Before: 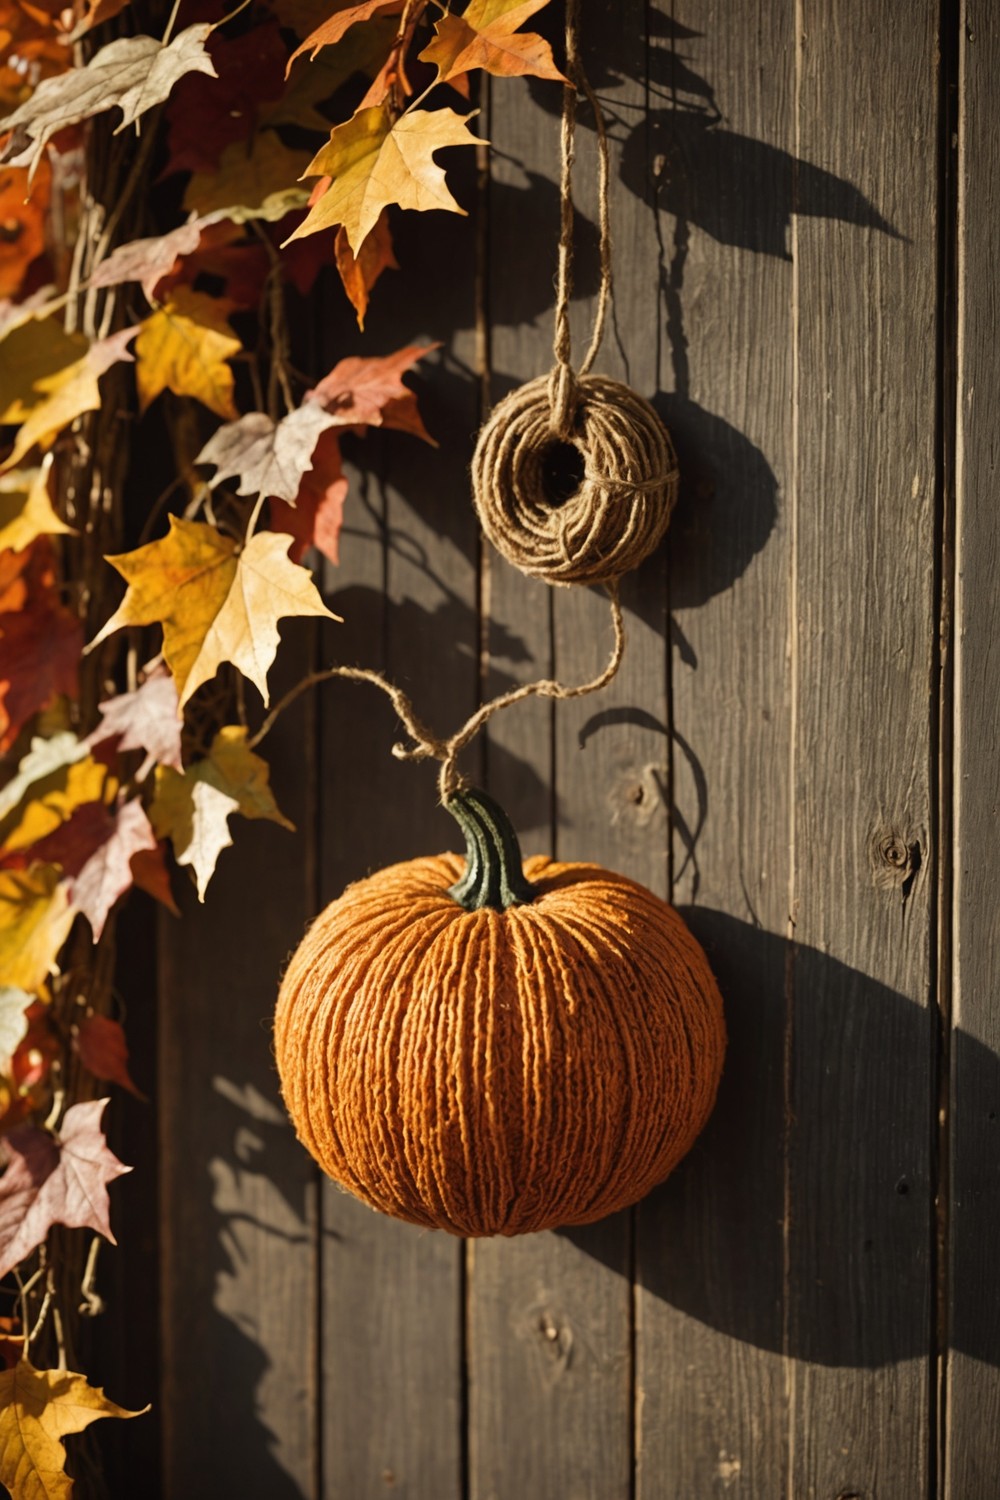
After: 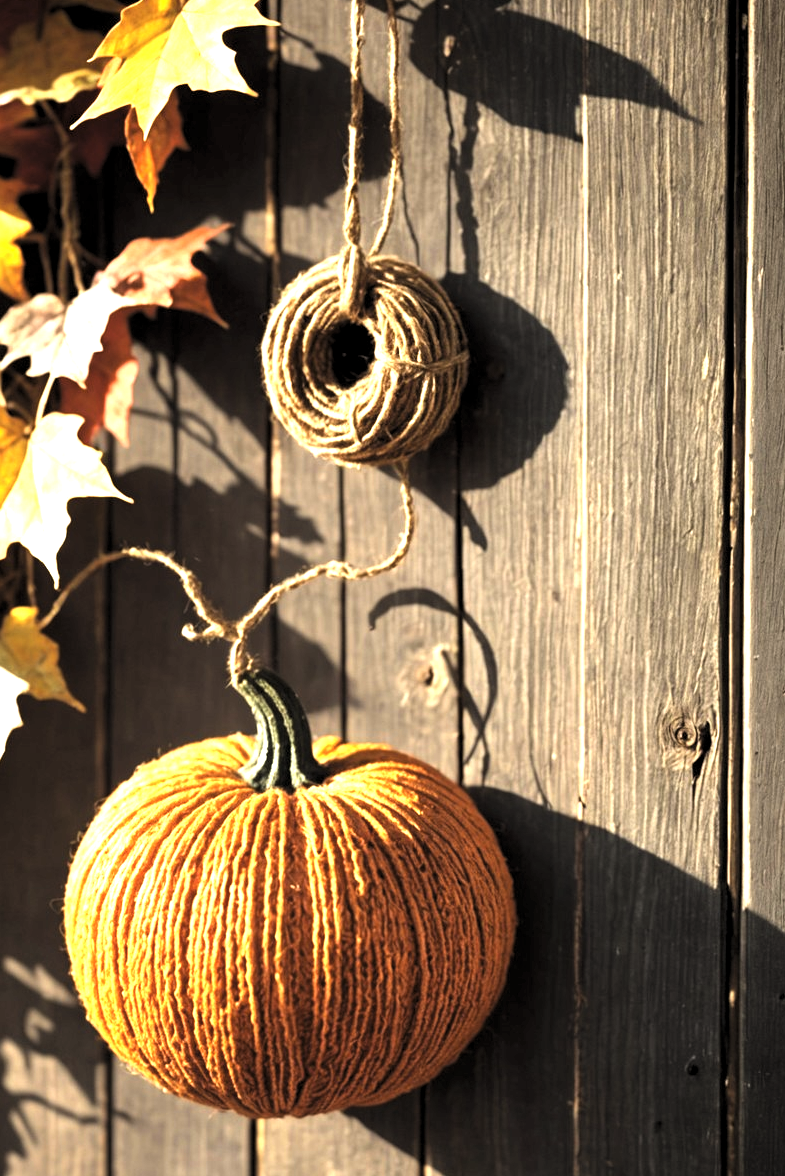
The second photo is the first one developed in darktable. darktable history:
crop and rotate: left 21.067%, top 7.969%, right 0.358%, bottom 13.59%
contrast brightness saturation: brightness 0.12
levels: black 3.88%, levels [0.129, 0.519, 0.867]
exposure: black level correction 0, exposure 1.106 EV, compensate highlight preservation false
